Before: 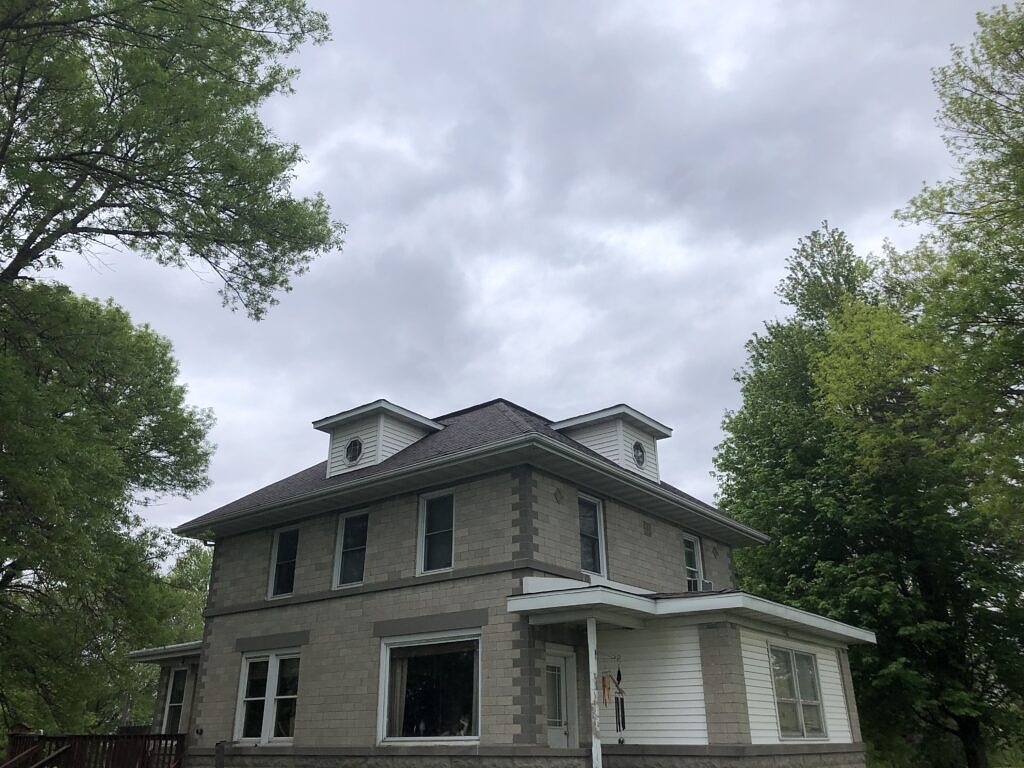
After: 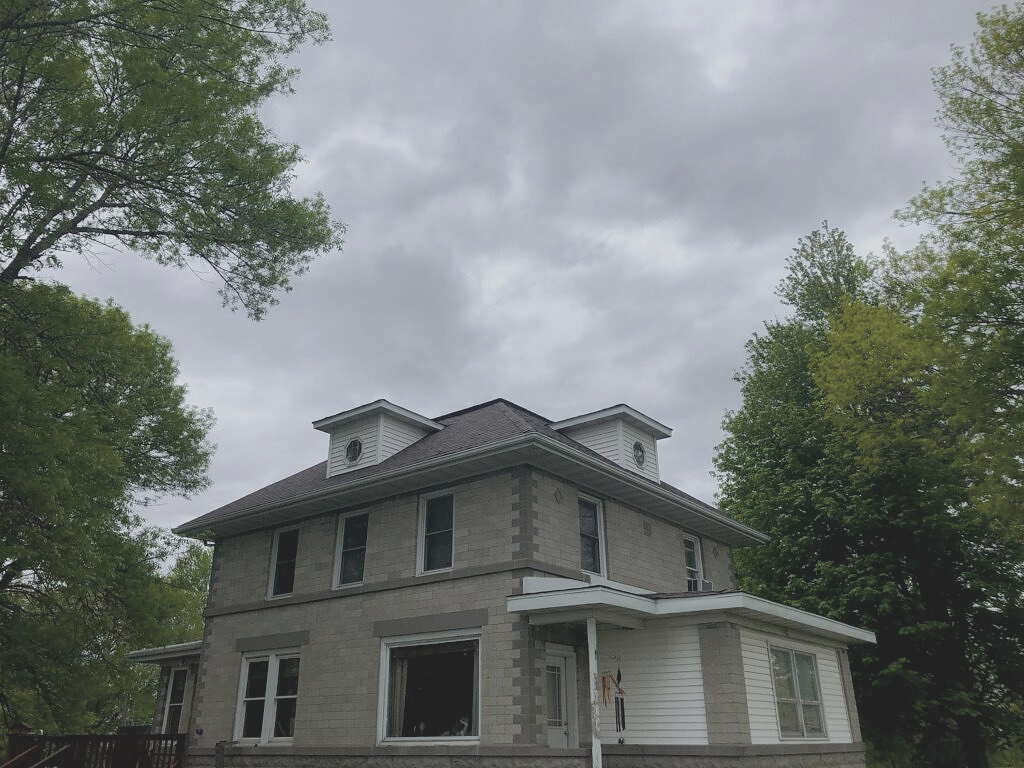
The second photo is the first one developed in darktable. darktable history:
tone equalizer: edges refinement/feathering 500, mask exposure compensation -1.57 EV, preserve details no
contrast brightness saturation: contrast -0.26, saturation -0.449
color balance rgb: global offset › luminance -0.866%, linear chroma grading › shadows 10.596%, linear chroma grading › highlights 10.69%, linear chroma grading › global chroma 14.384%, linear chroma grading › mid-tones 14.879%, perceptual saturation grading › global saturation 25.666%, saturation formula JzAzBz (2021)
exposure: black level correction -0.003, exposure 0.035 EV, compensate highlight preservation false
color zones: curves: ch1 [(0, 0.831) (0.08, 0.771) (0.157, 0.268) (0.241, 0.207) (0.562, -0.005) (0.714, -0.013) (0.876, 0.01) (1, 0.831)], mix -64.12%
